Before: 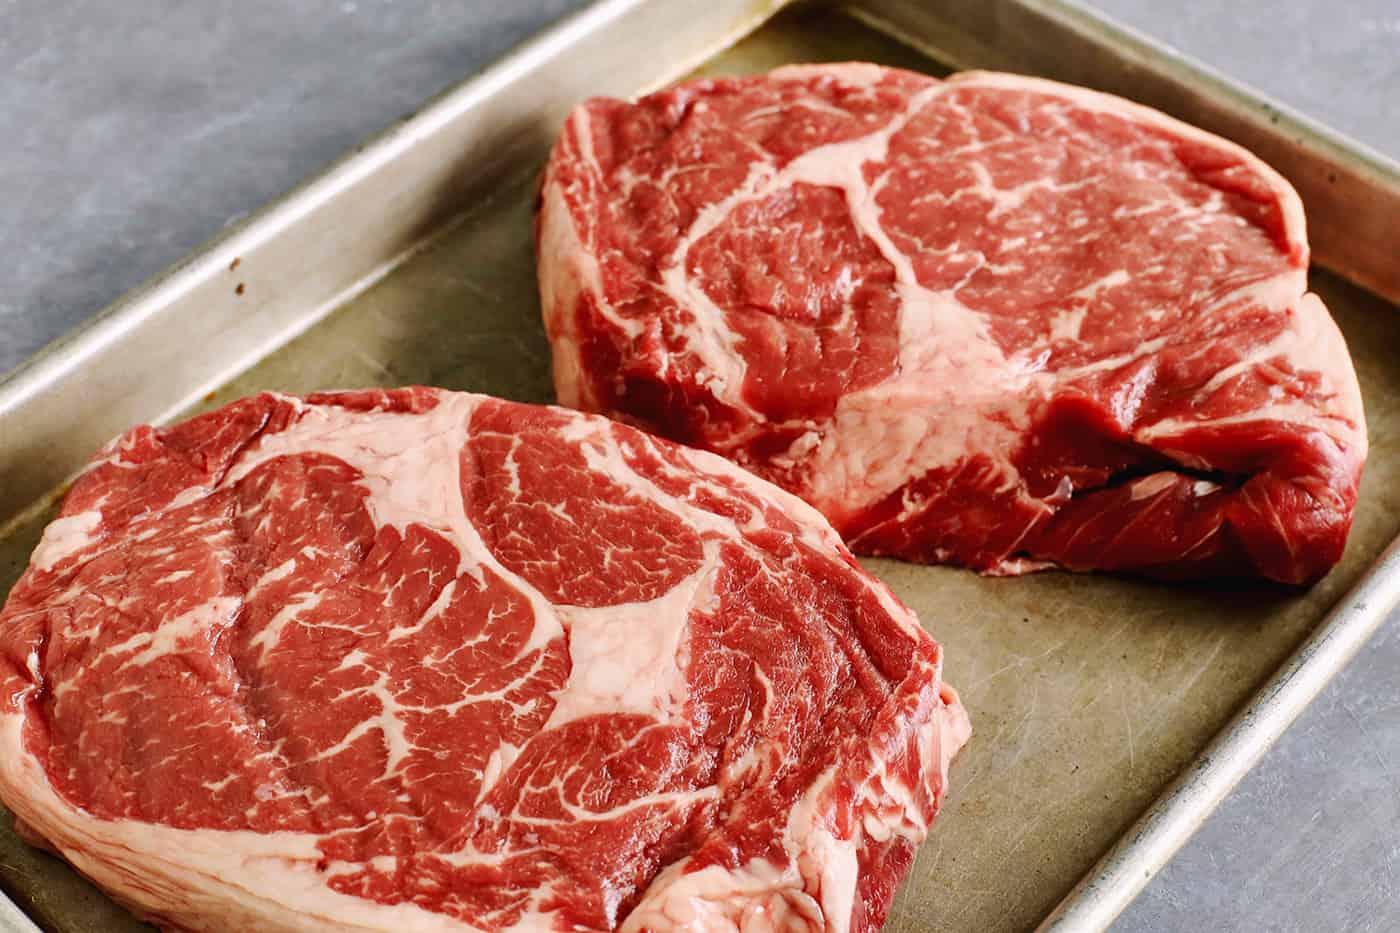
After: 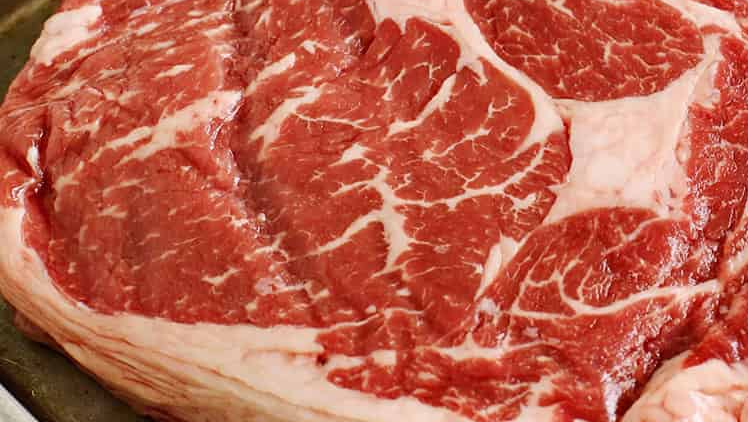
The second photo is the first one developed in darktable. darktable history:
crop and rotate: top 54.447%, right 46.518%, bottom 0.223%
